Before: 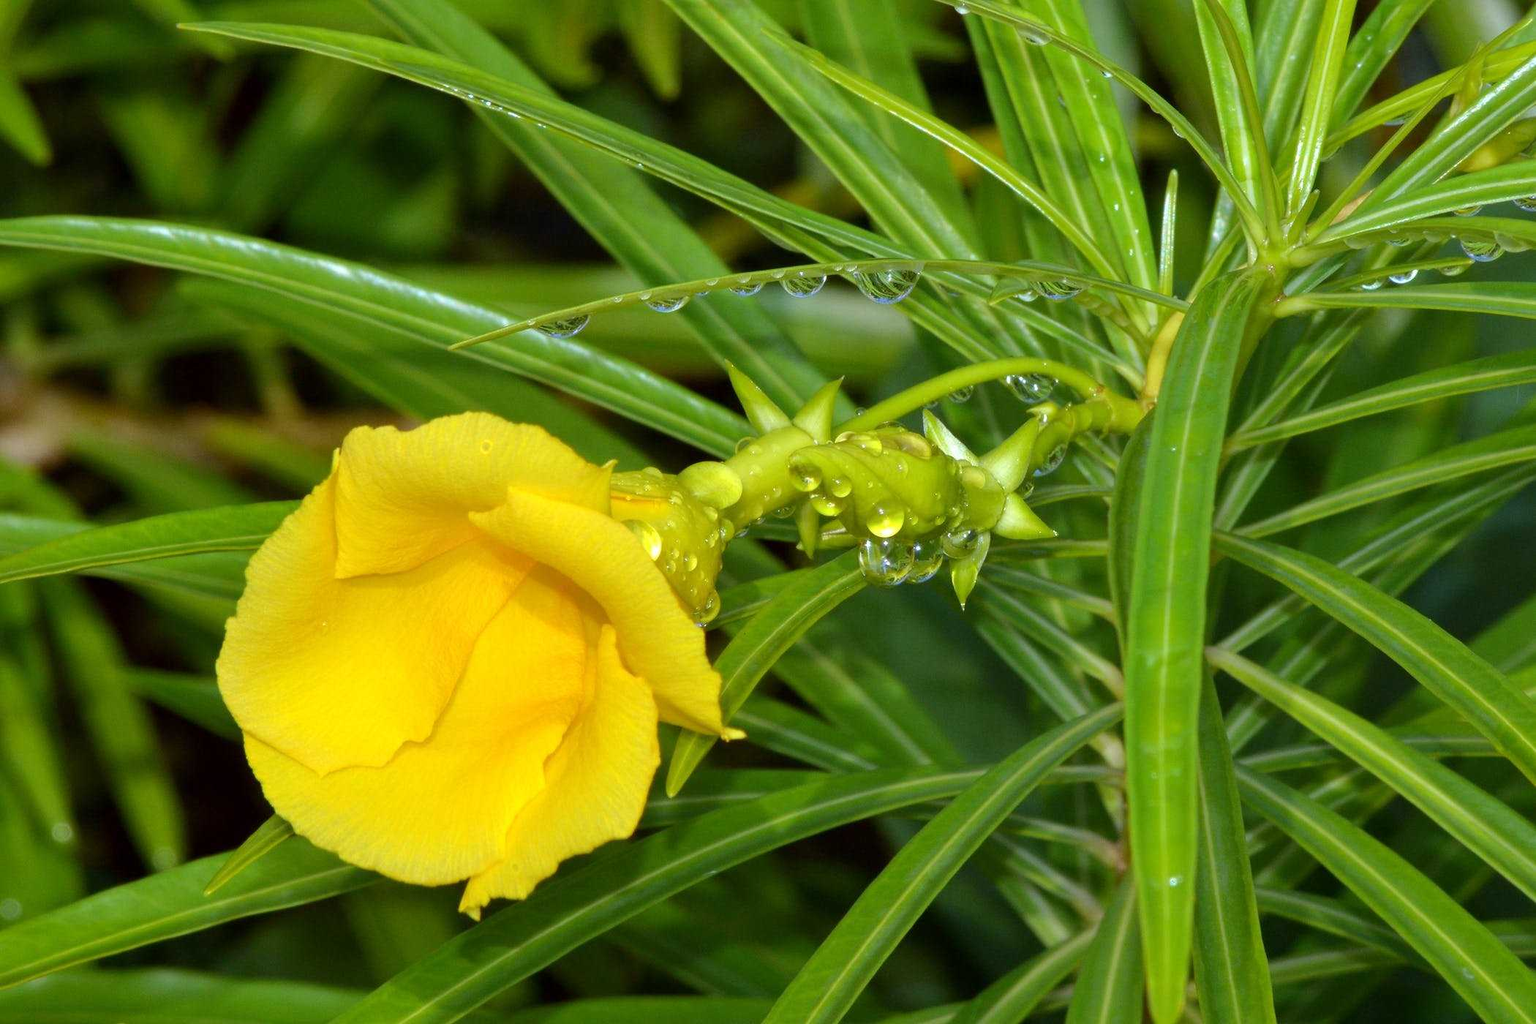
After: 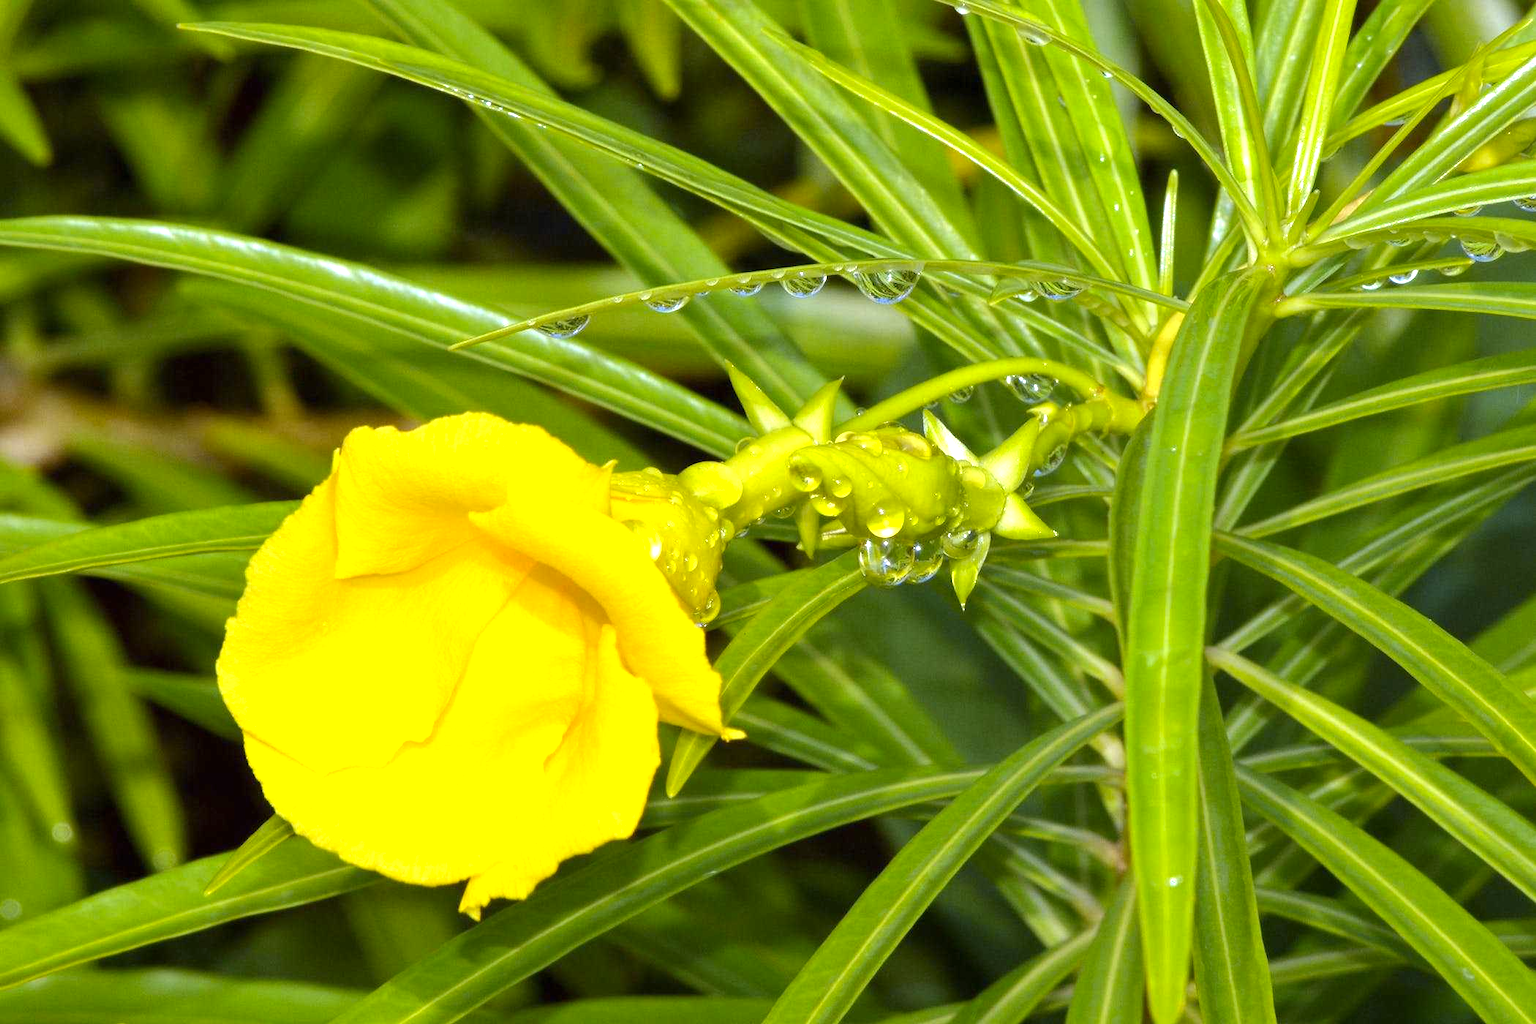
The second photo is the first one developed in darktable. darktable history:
color contrast: green-magenta contrast 0.8, blue-yellow contrast 1.1, unbound 0
exposure: black level correction 0, exposure 0.7 EV, compensate exposure bias true, compensate highlight preservation false
